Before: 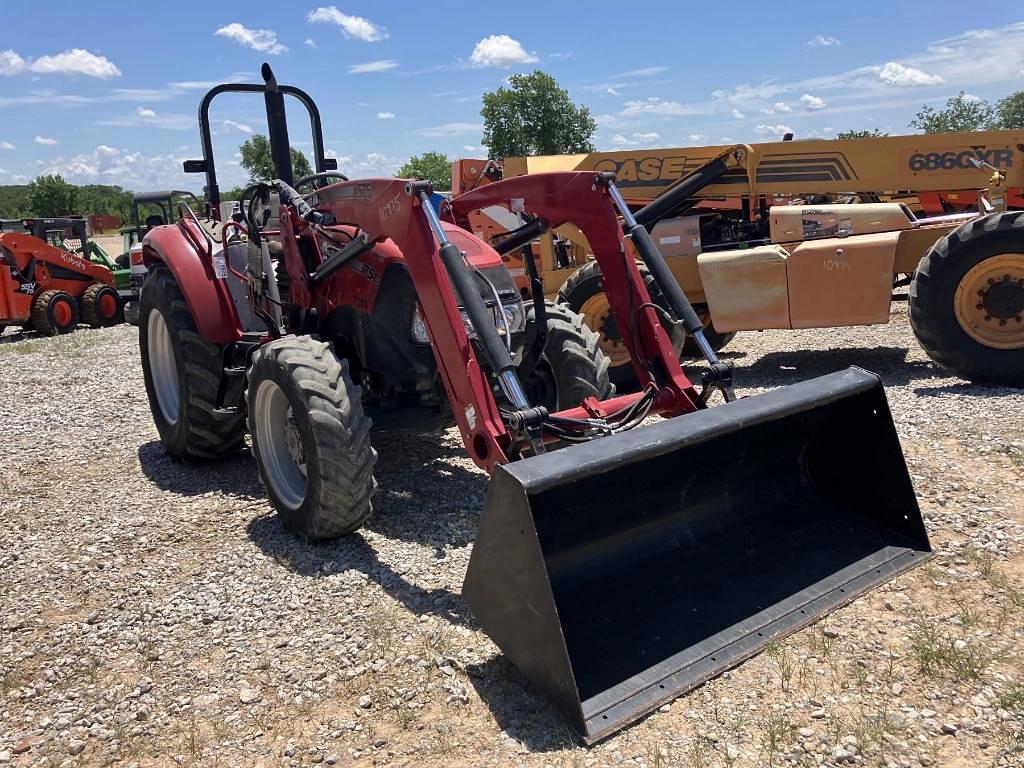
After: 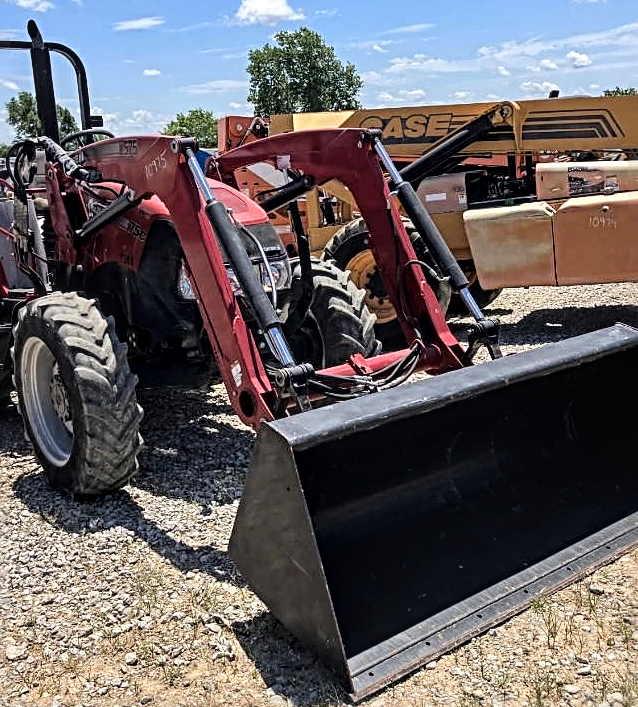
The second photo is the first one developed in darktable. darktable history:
tone curve: curves: ch0 [(0, 0) (0.004, 0.001) (0.133, 0.112) (0.325, 0.362) (0.832, 0.893) (1, 1)], color space Lab, linked channels, preserve colors none
sharpen: radius 4
crop and rotate: left 22.918%, top 5.629%, right 14.711%, bottom 2.247%
local contrast: detail 130%
